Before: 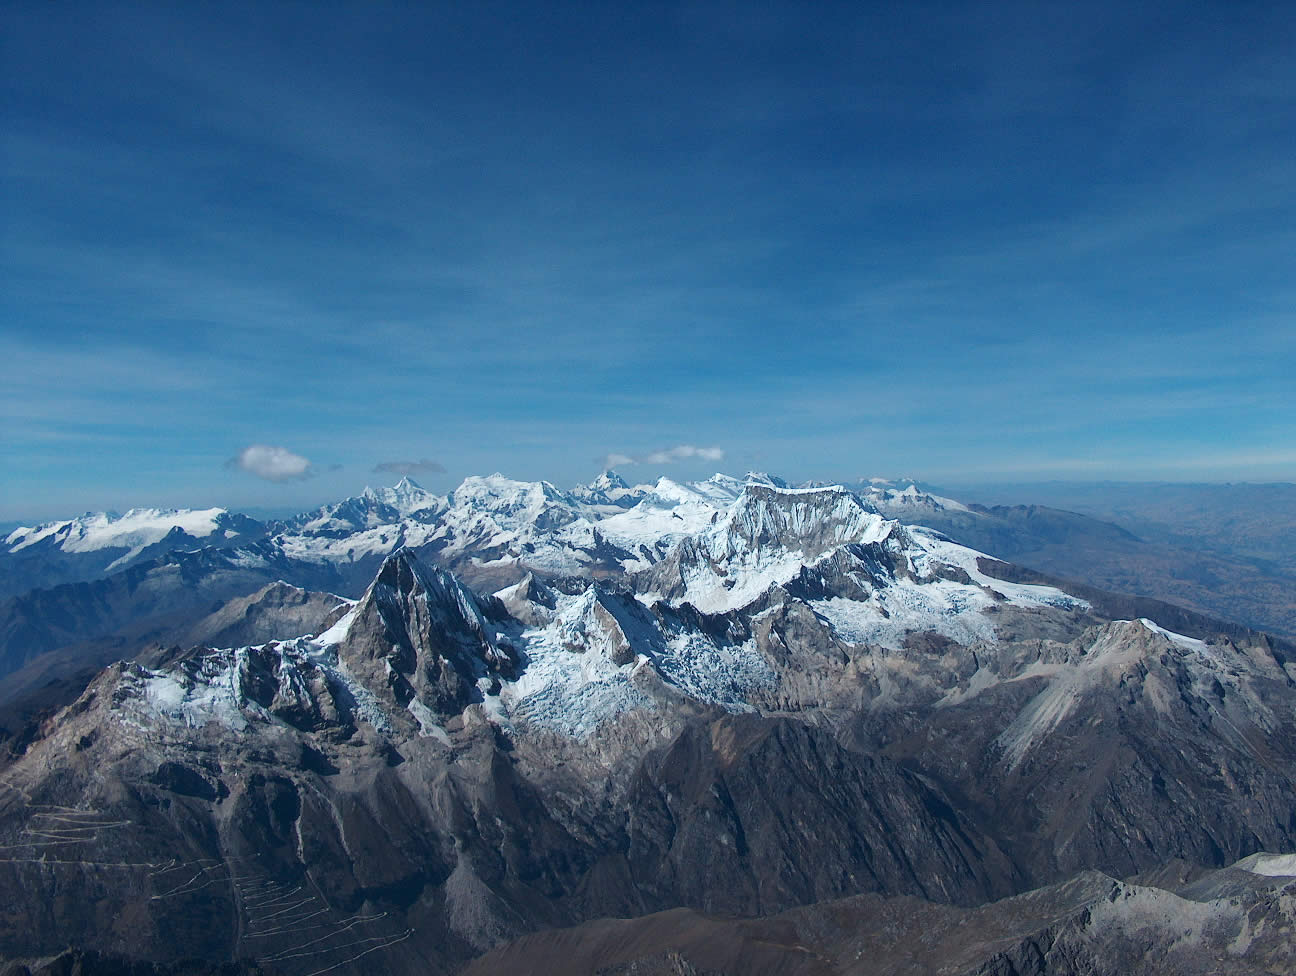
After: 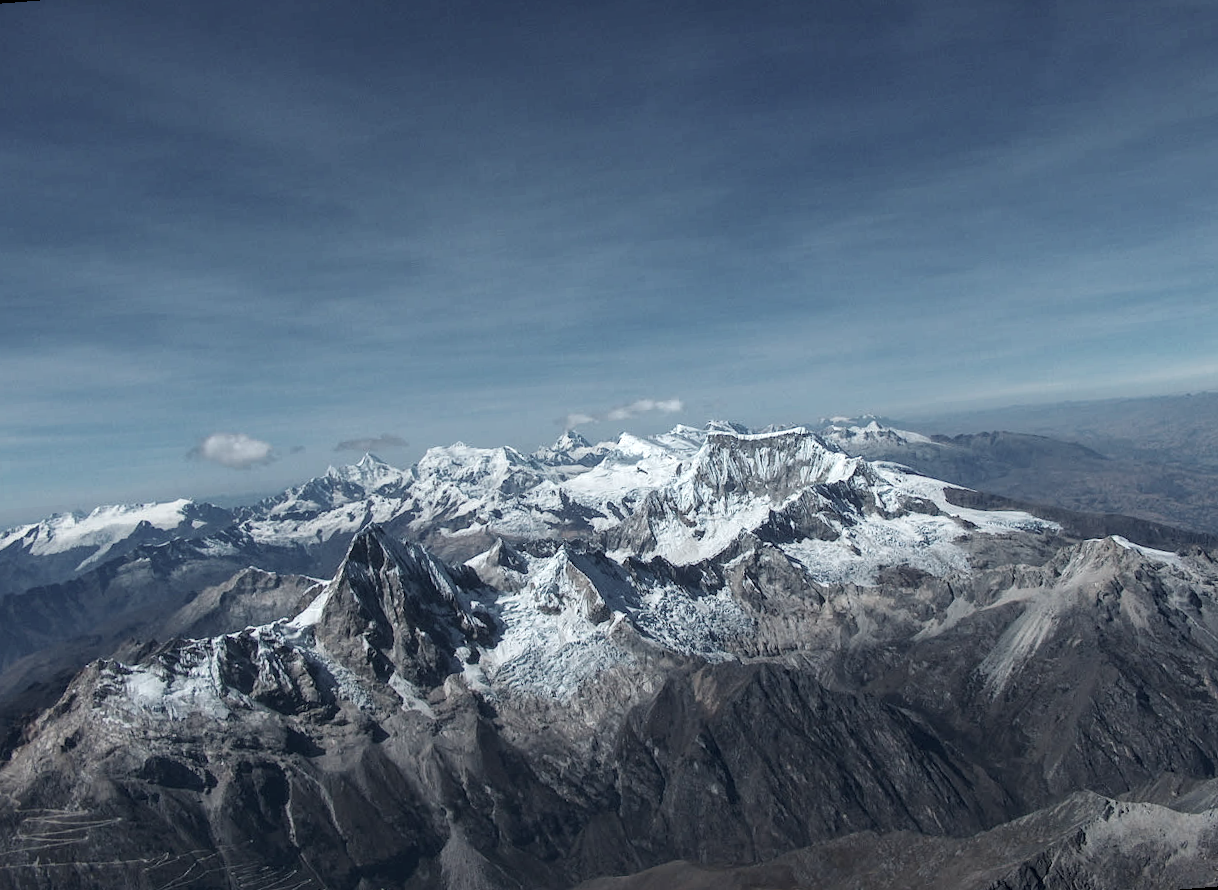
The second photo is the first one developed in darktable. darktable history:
color correction: saturation 0.57
rotate and perspective: rotation -4.57°, crop left 0.054, crop right 0.944, crop top 0.087, crop bottom 0.914
local contrast: on, module defaults
